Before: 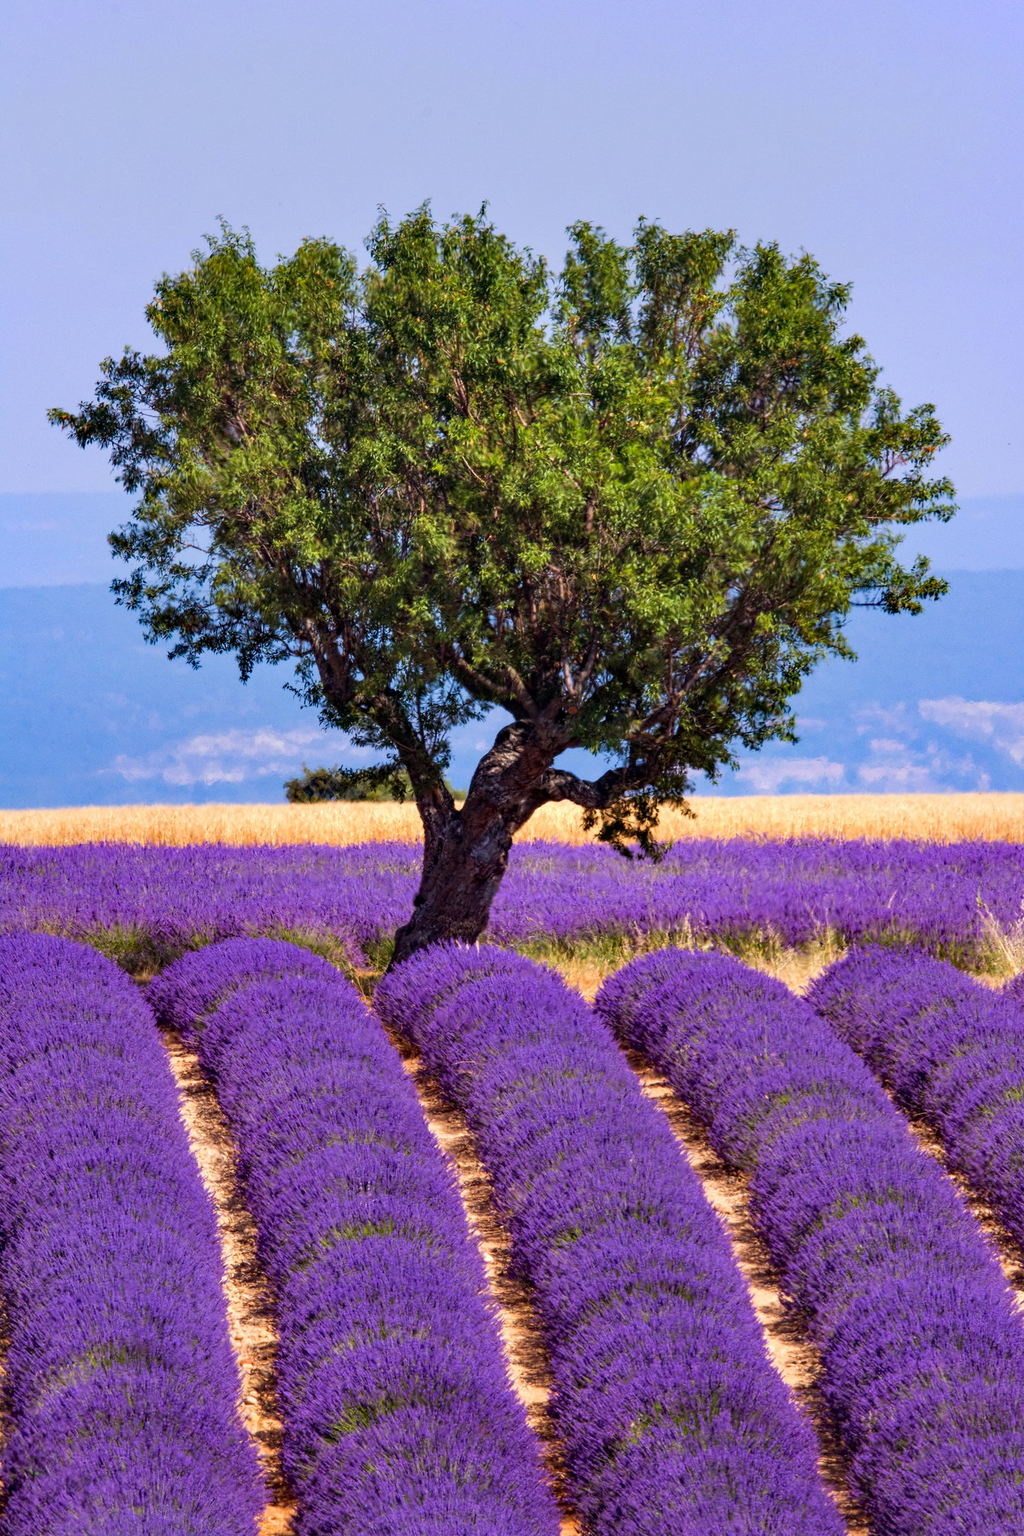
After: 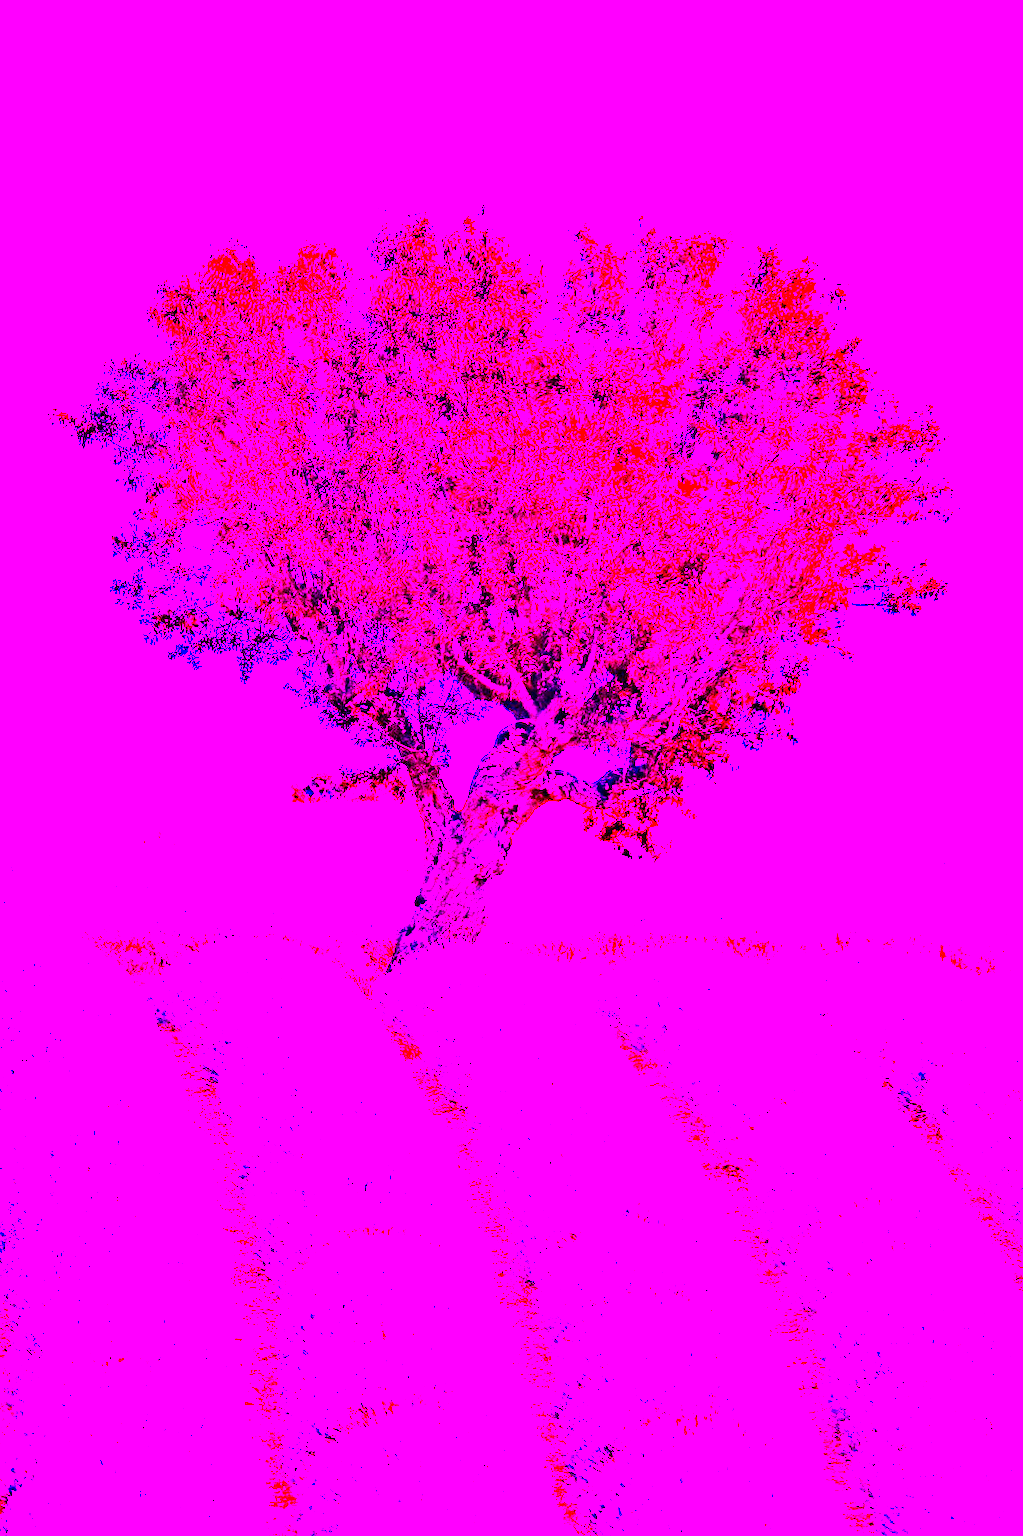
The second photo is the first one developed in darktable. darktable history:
contrast brightness saturation: contrast 0.13, brightness -0.05, saturation 0.16
sharpen: amount 0.2
white balance: red 8, blue 8
